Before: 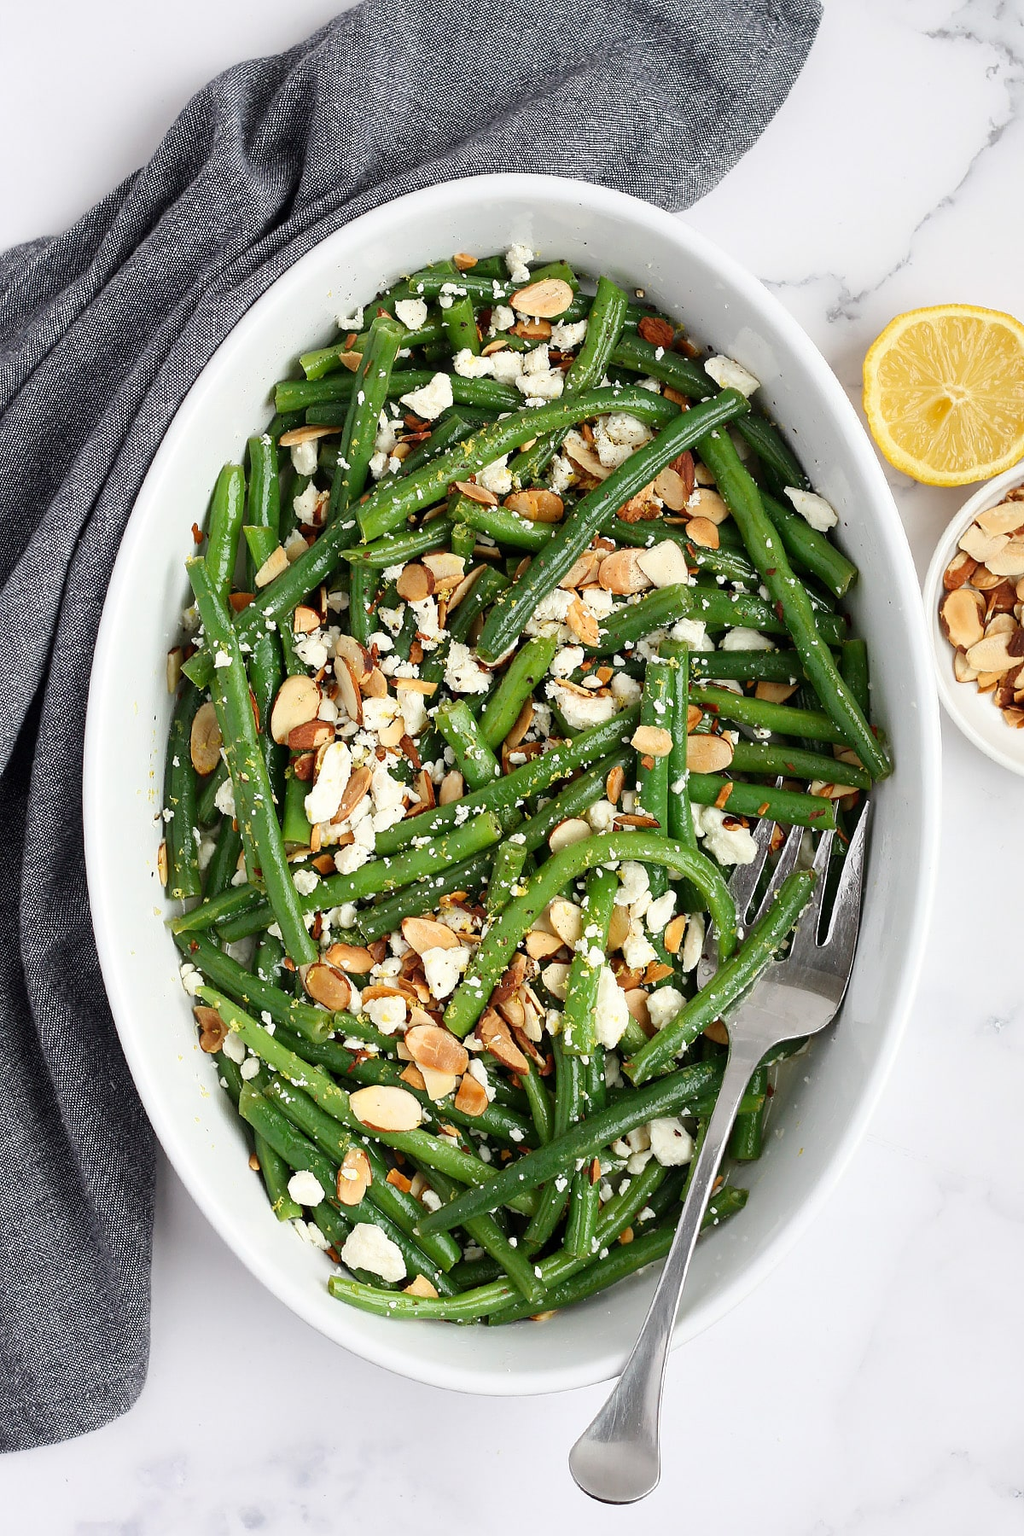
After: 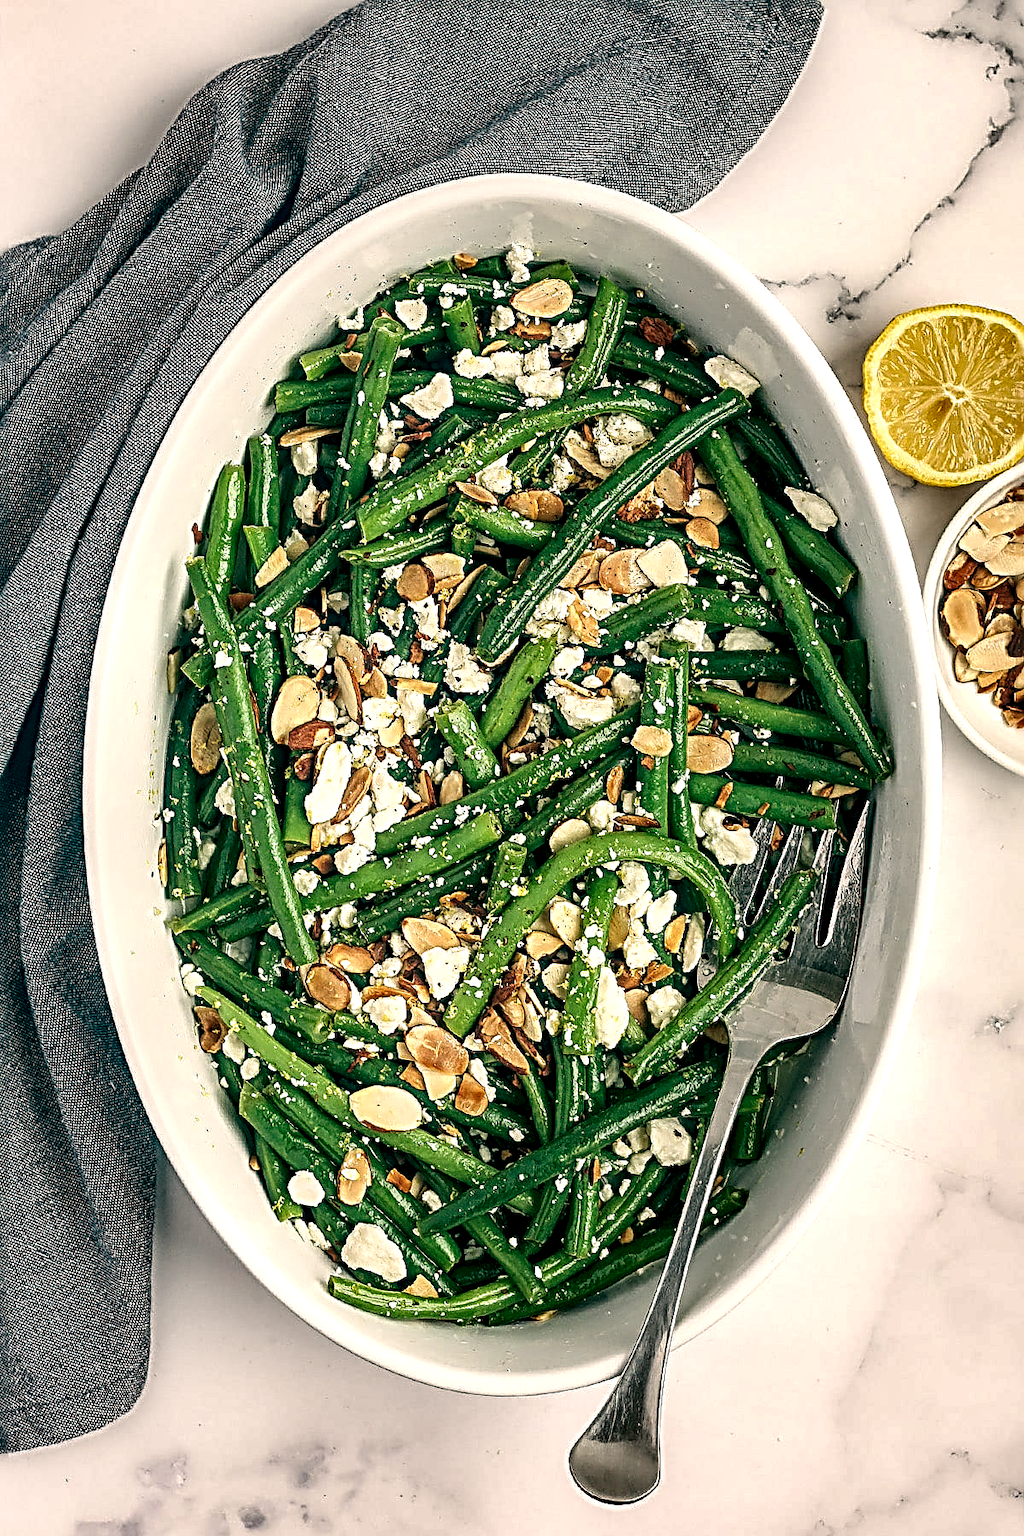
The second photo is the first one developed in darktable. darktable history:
local contrast: highlights 19%, detail 186%
velvia: strength 9.25%
color balance: lift [1.005, 0.99, 1.007, 1.01], gamma [1, 0.979, 1.011, 1.021], gain [0.923, 1.098, 1.025, 0.902], input saturation 90.45%, contrast 7.73%, output saturation 105.91%
shadows and highlights: shadows 52.42, soften with gaussian
sharpen: radius 3.69, amount 0.928
